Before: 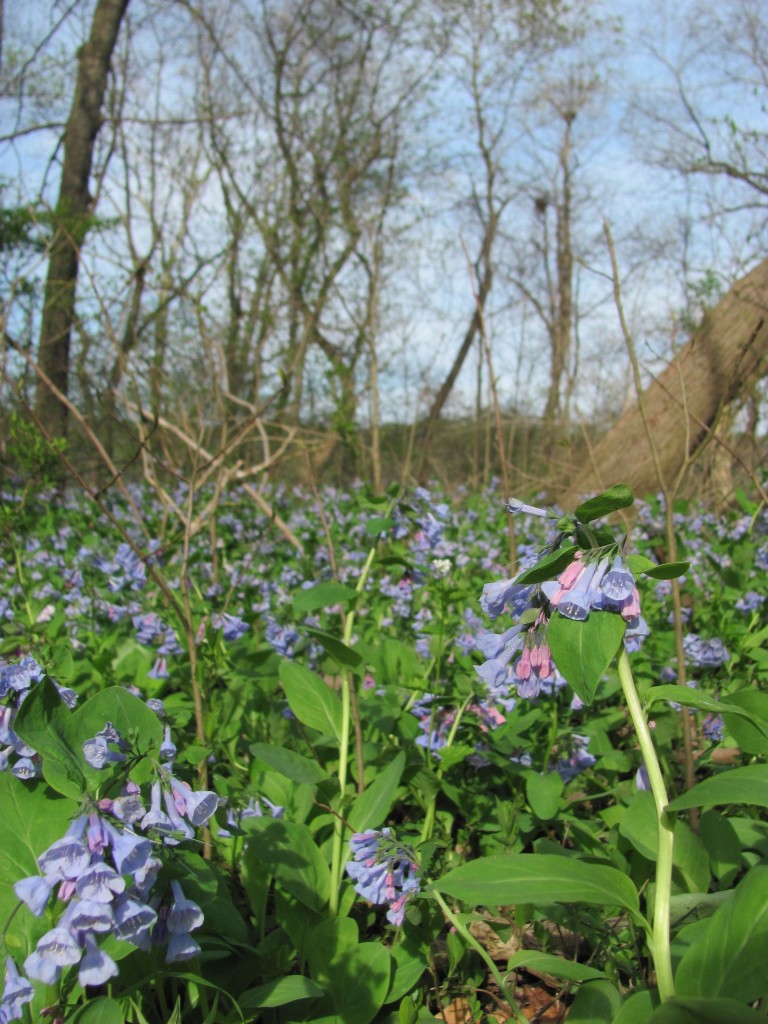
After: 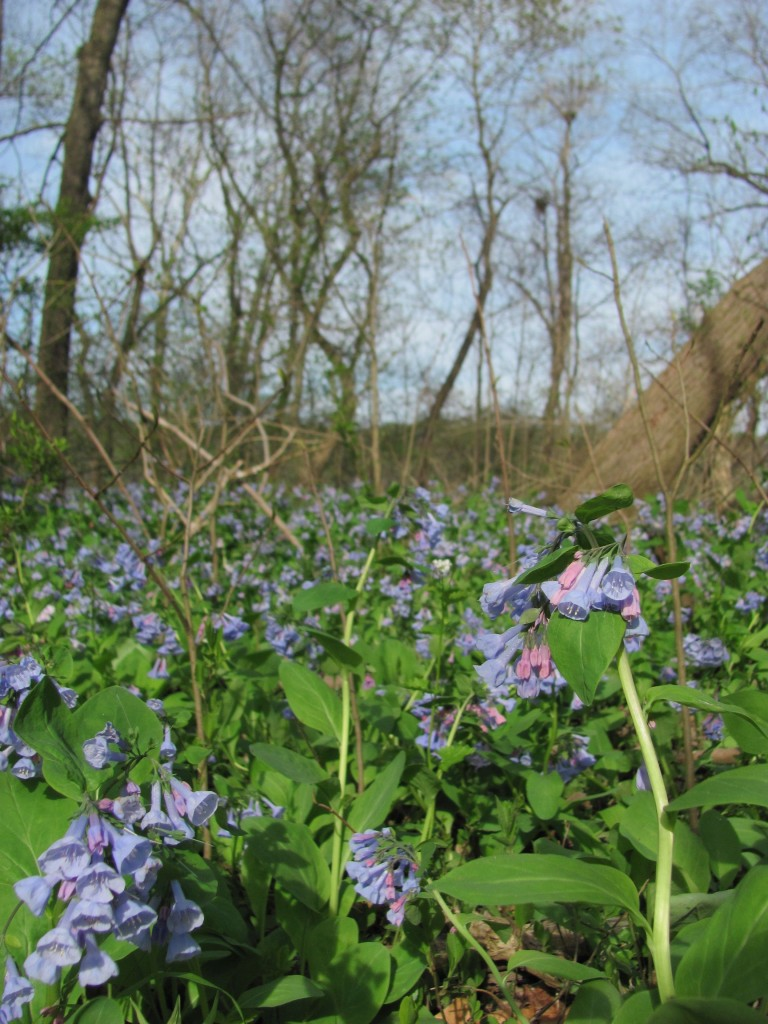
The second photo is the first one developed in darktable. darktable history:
exposure: exposure -0.147 EV, compensate highlight preservation false
